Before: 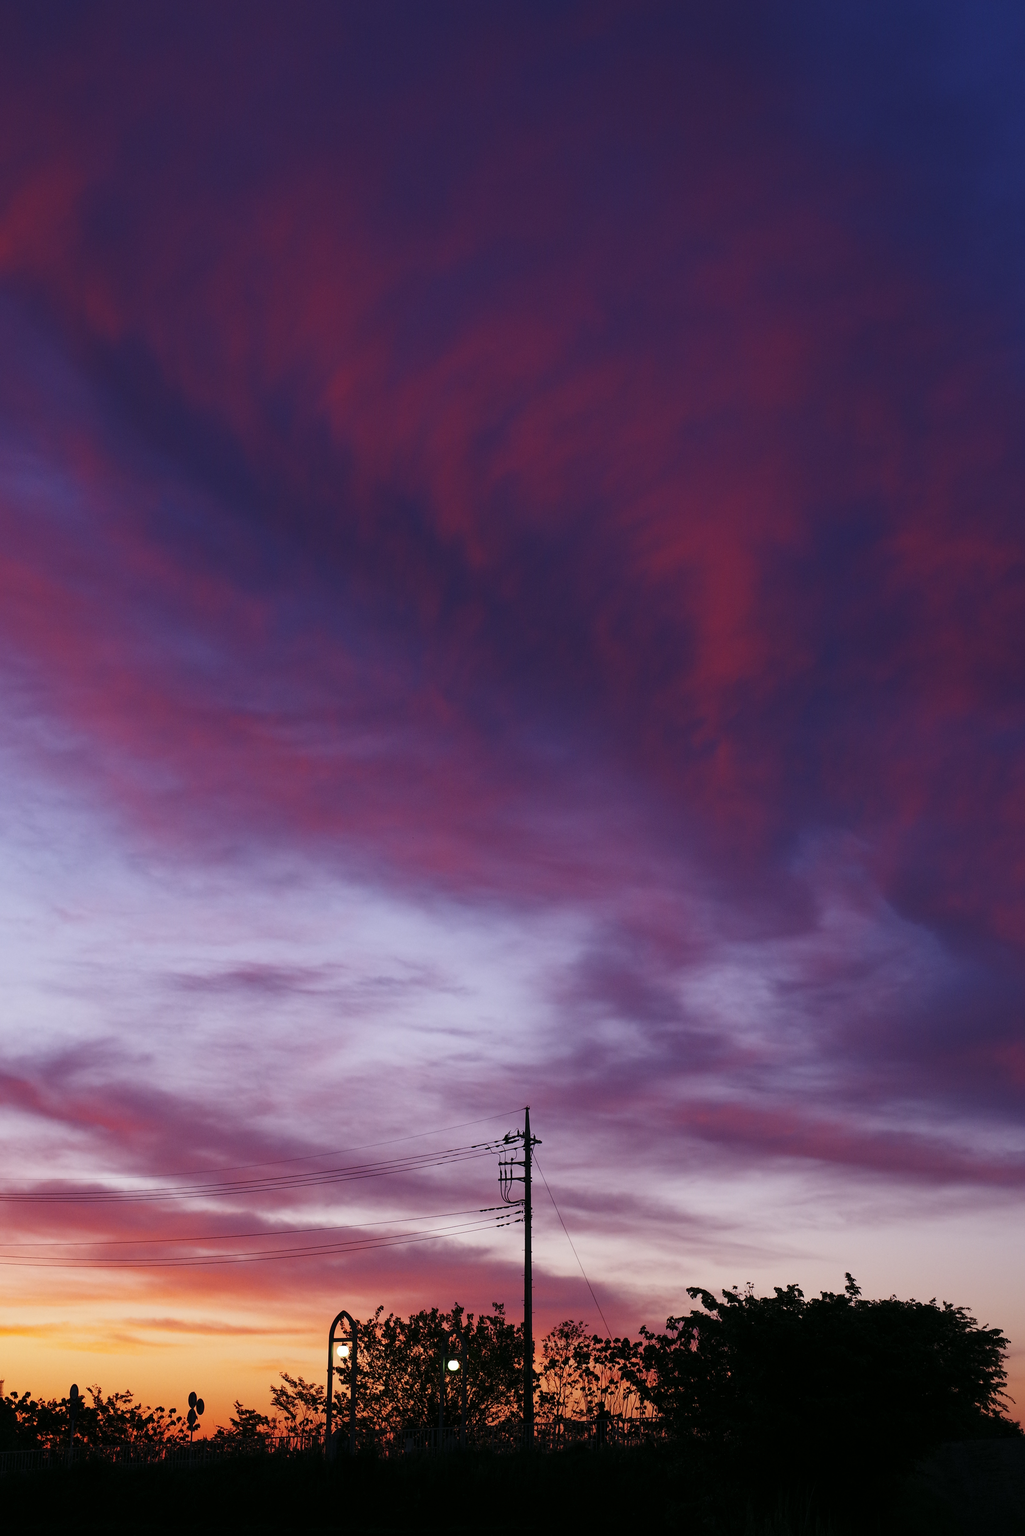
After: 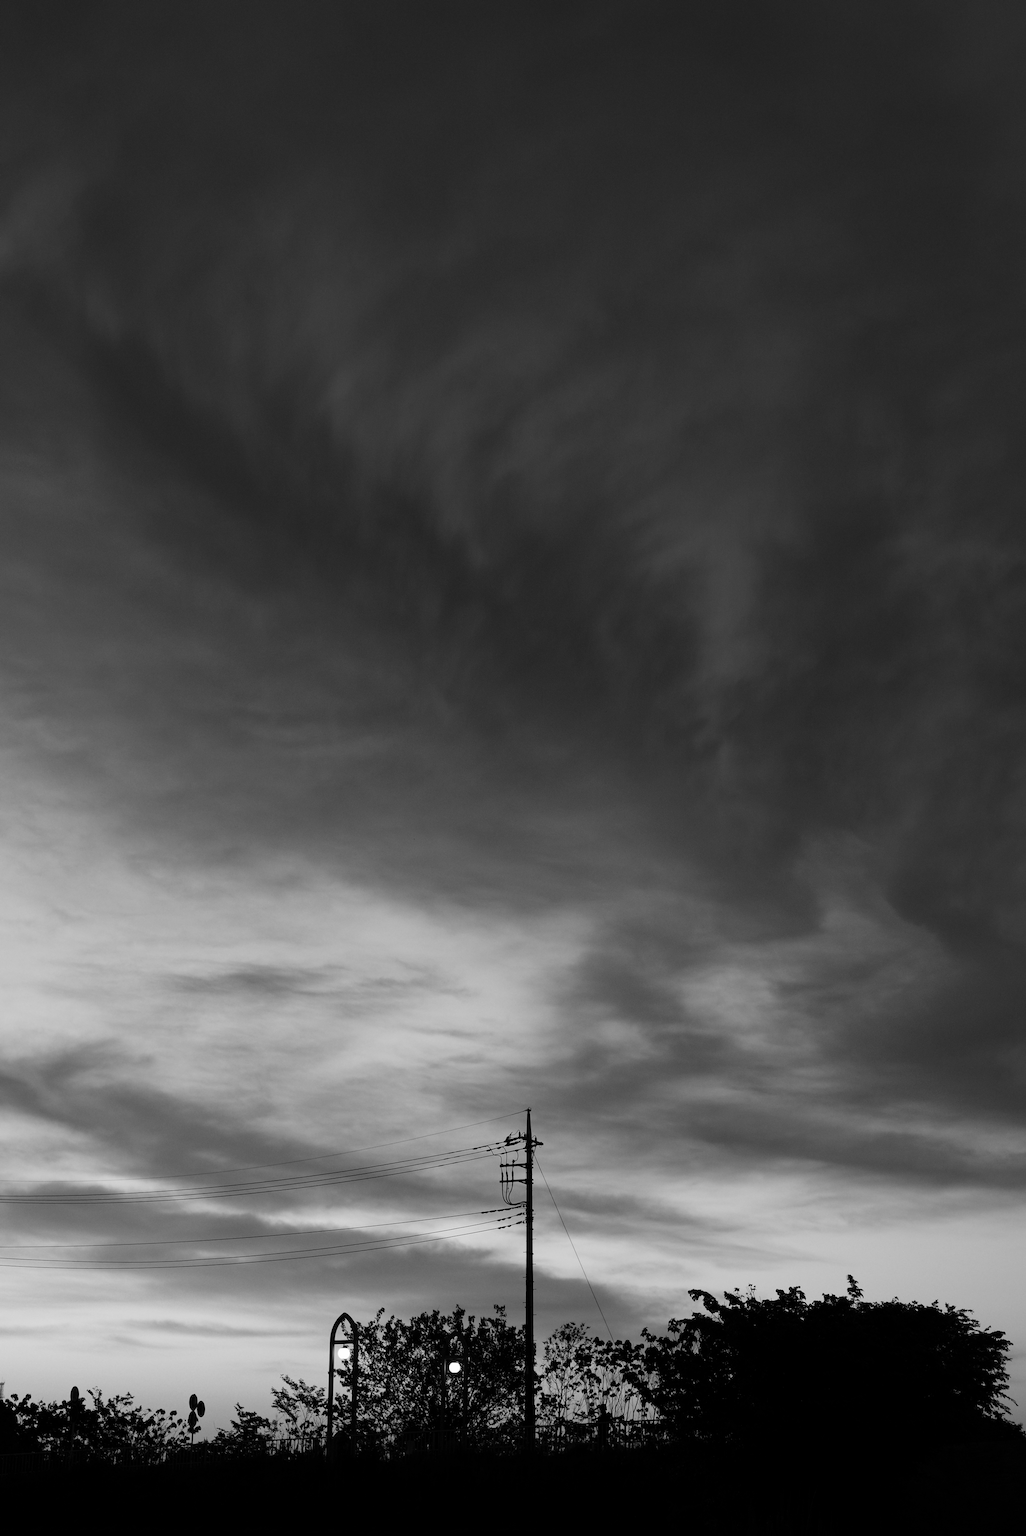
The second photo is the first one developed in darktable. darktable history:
crop: top 0.05%, bottom 0.098%
monochrome: on, module defaults
